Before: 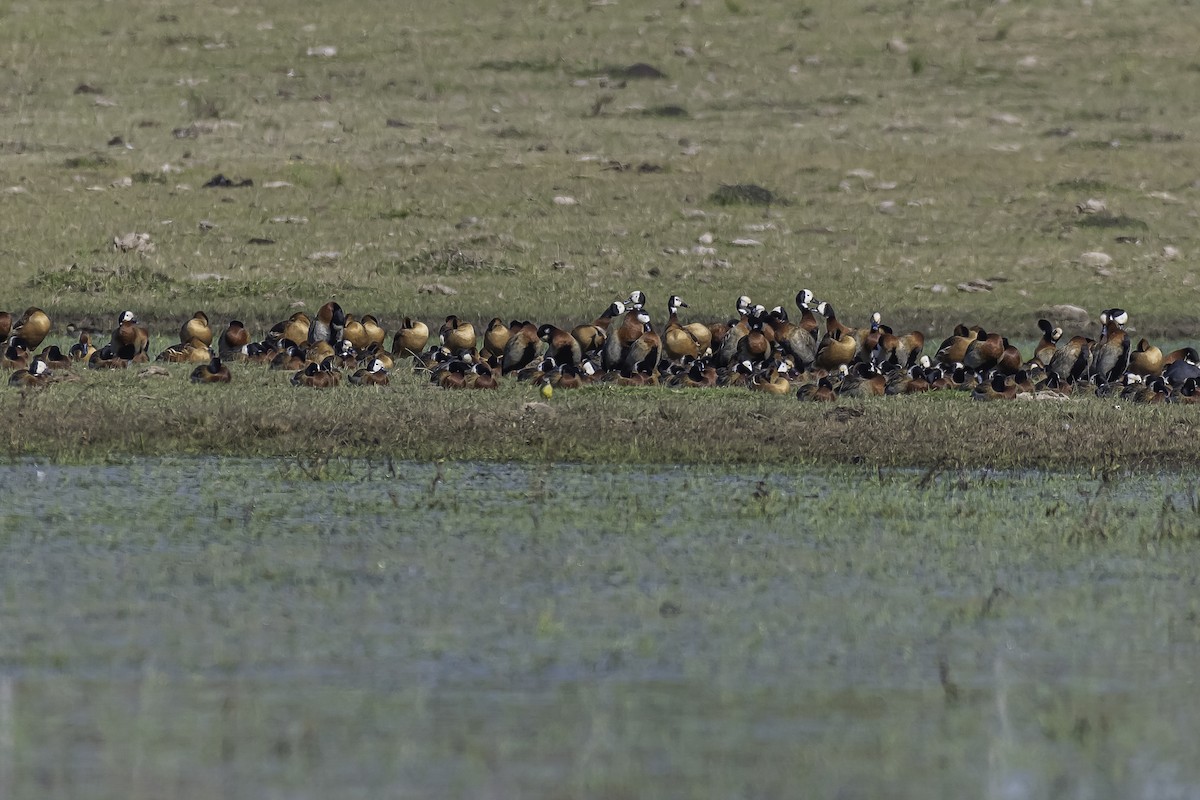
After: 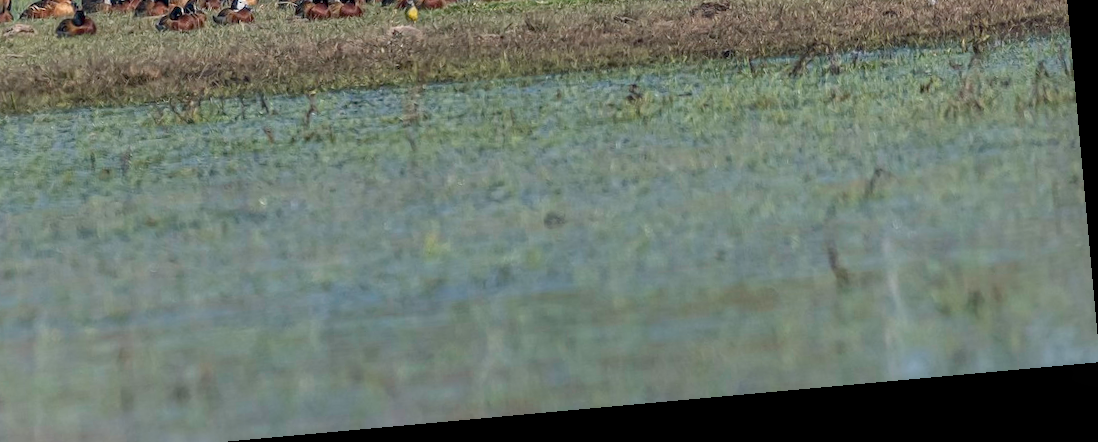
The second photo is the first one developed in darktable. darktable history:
rotate and perspective: rotation -5.2°, automatic cropping off
crop and rotate: left 13.306%, top 48.129%, bottom 2.928%
tone equalizer: on, module defaults
local contrast: on, module defaults
